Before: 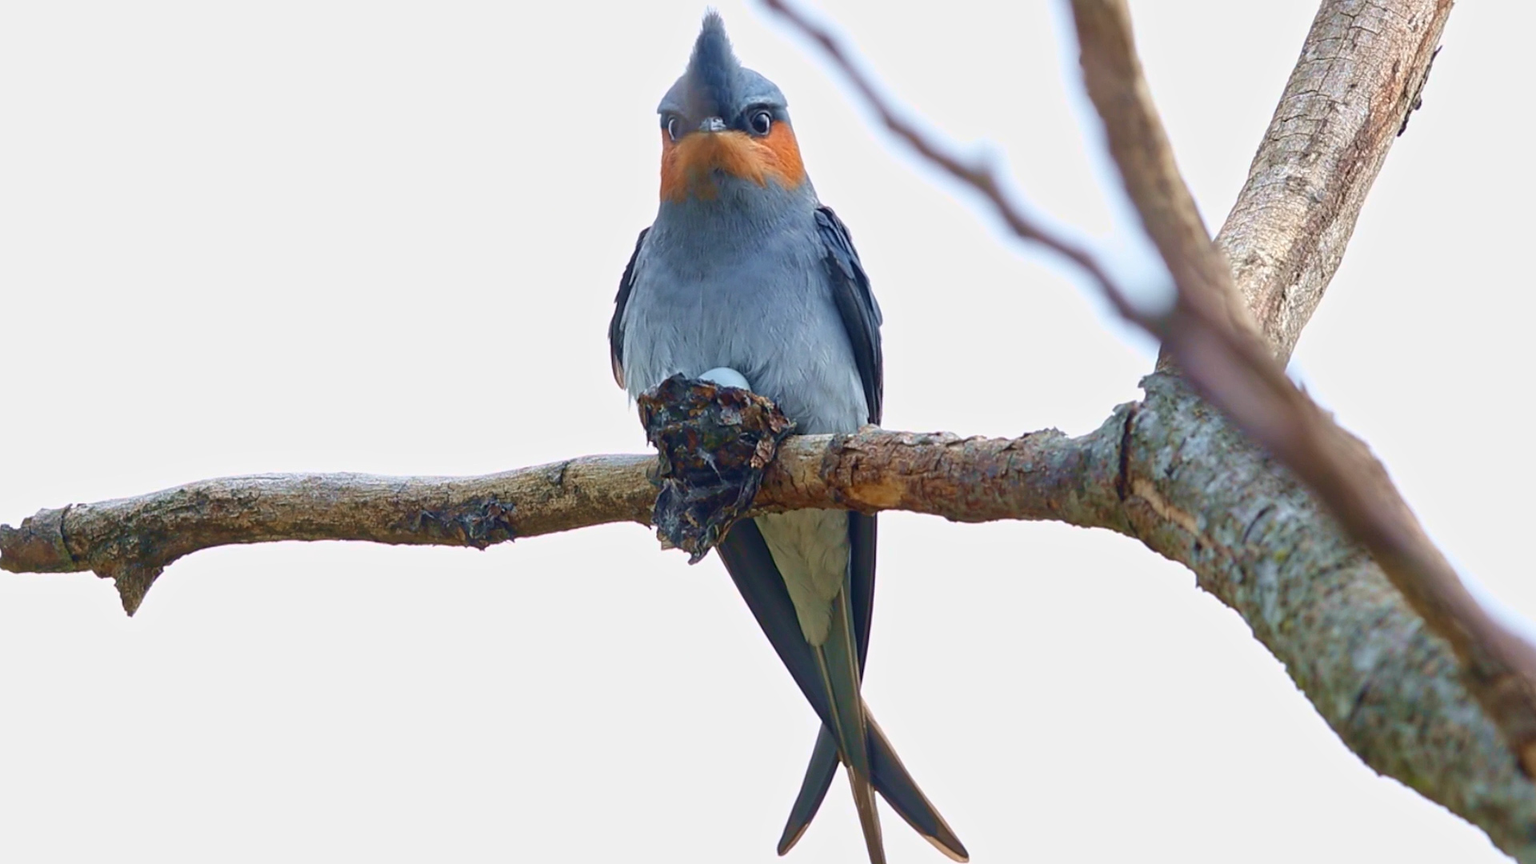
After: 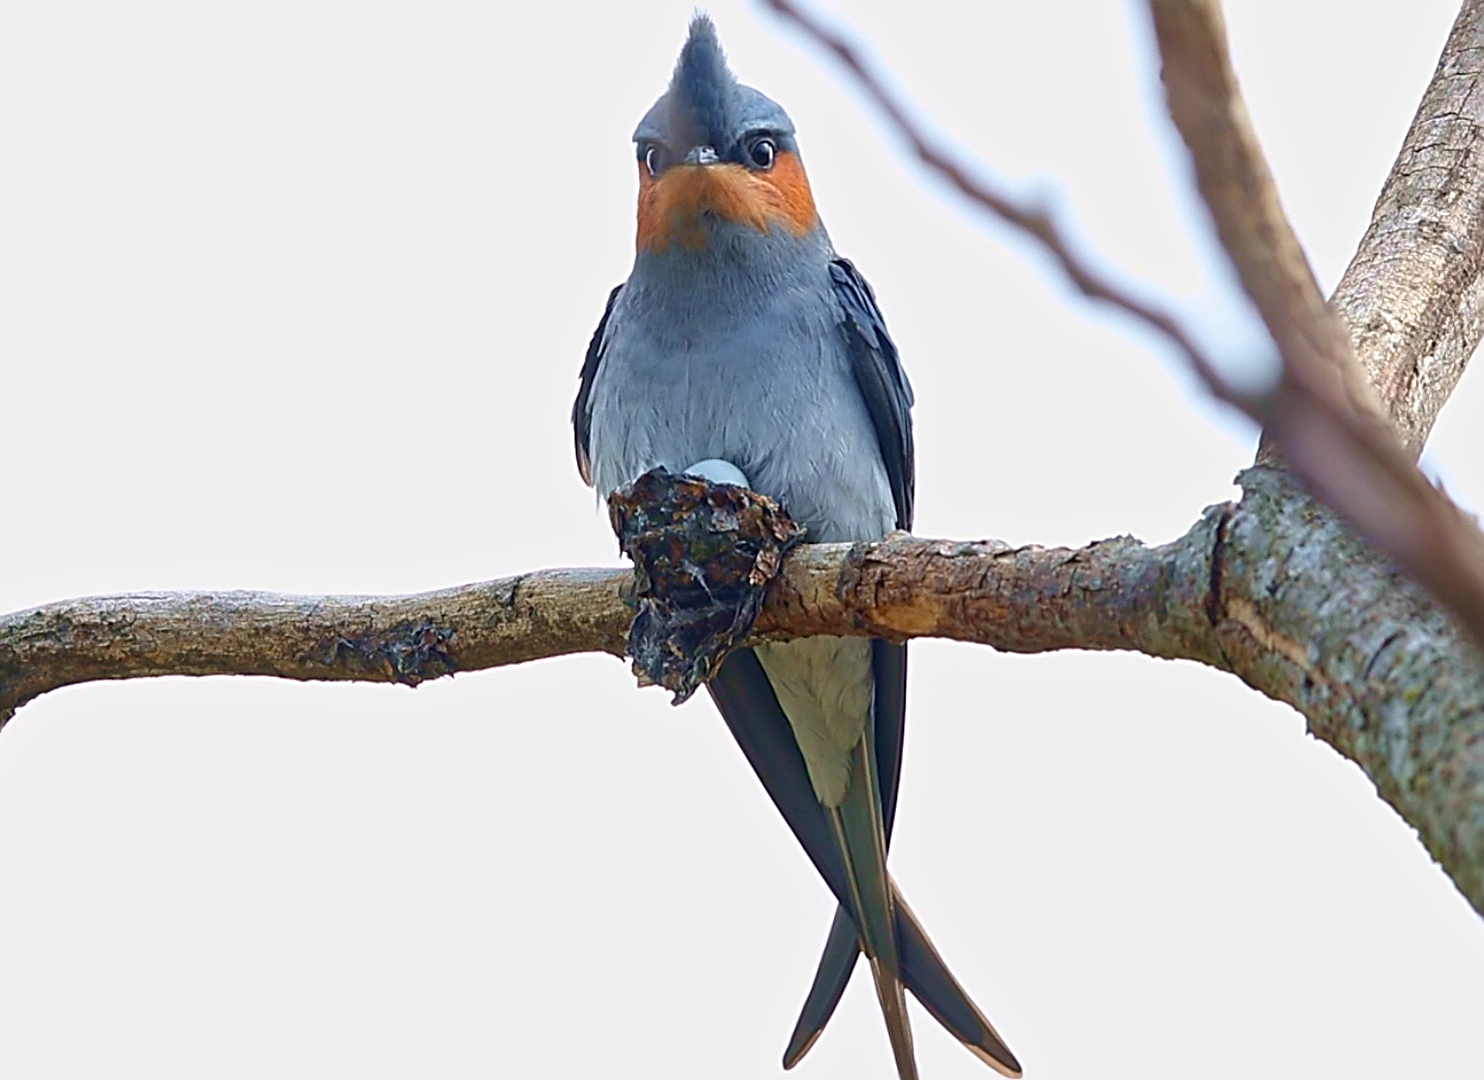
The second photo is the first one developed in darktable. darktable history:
sharpen: radius 2.716, amount 0.66
crop: left 9.867%, right 12.793%
